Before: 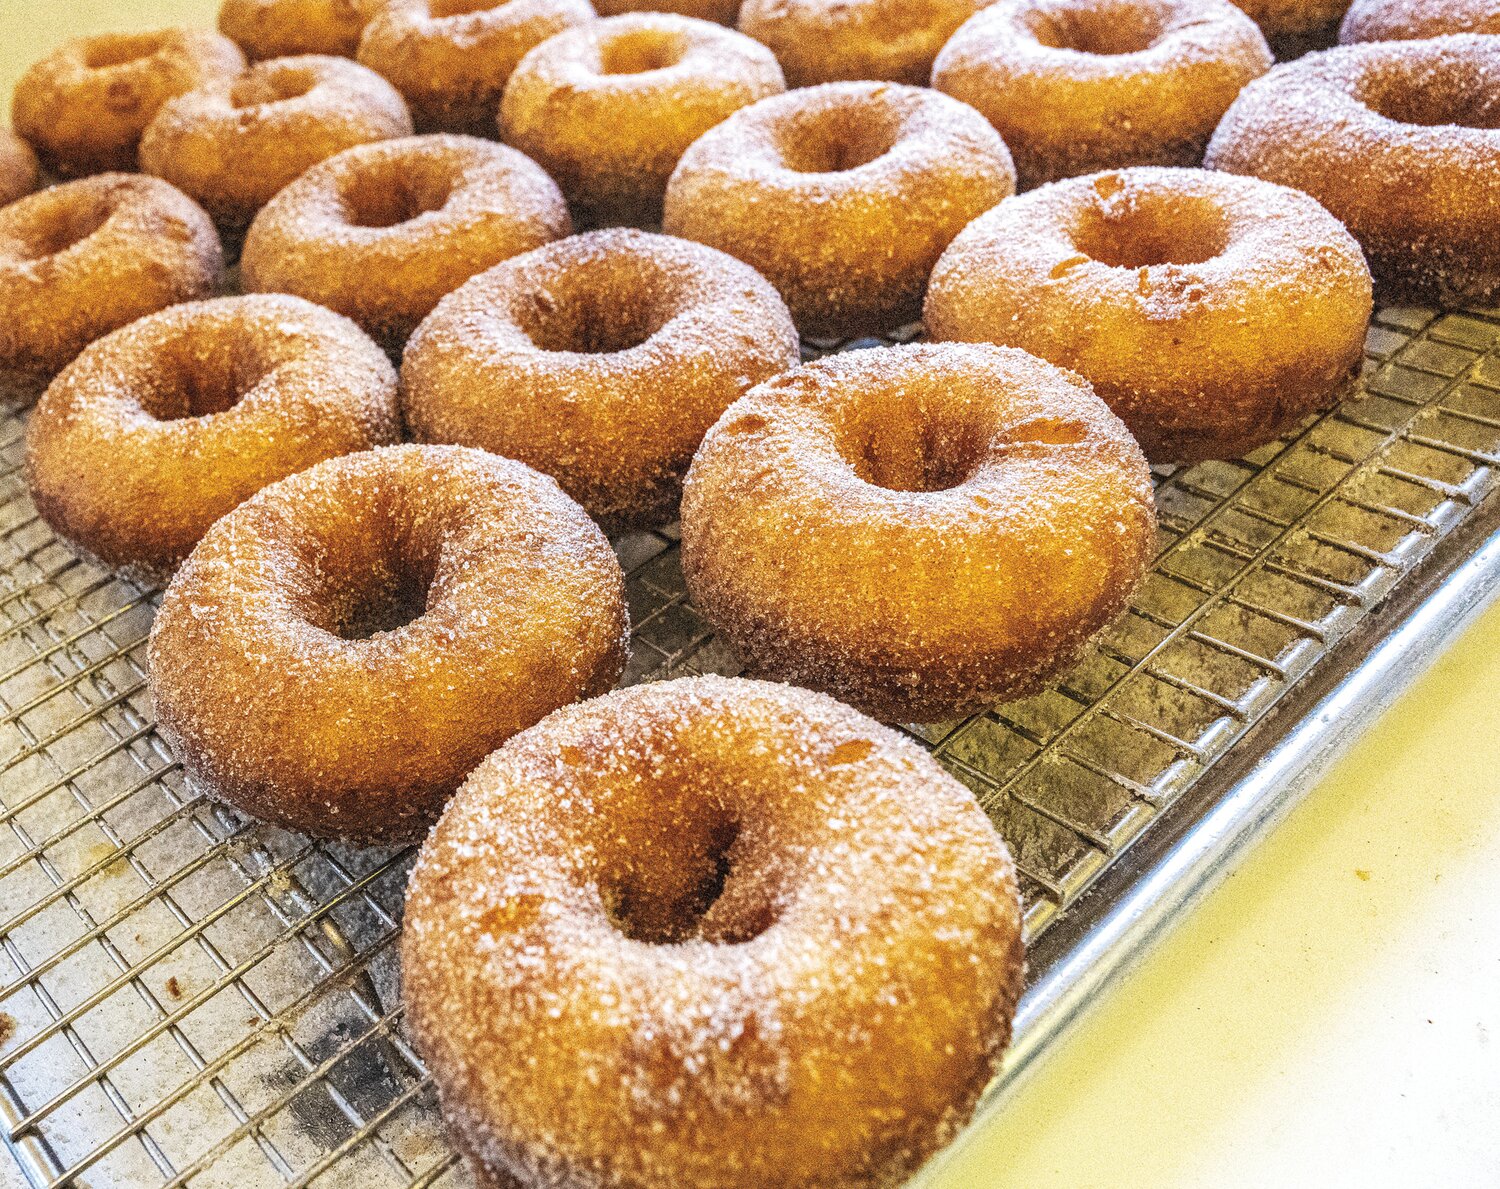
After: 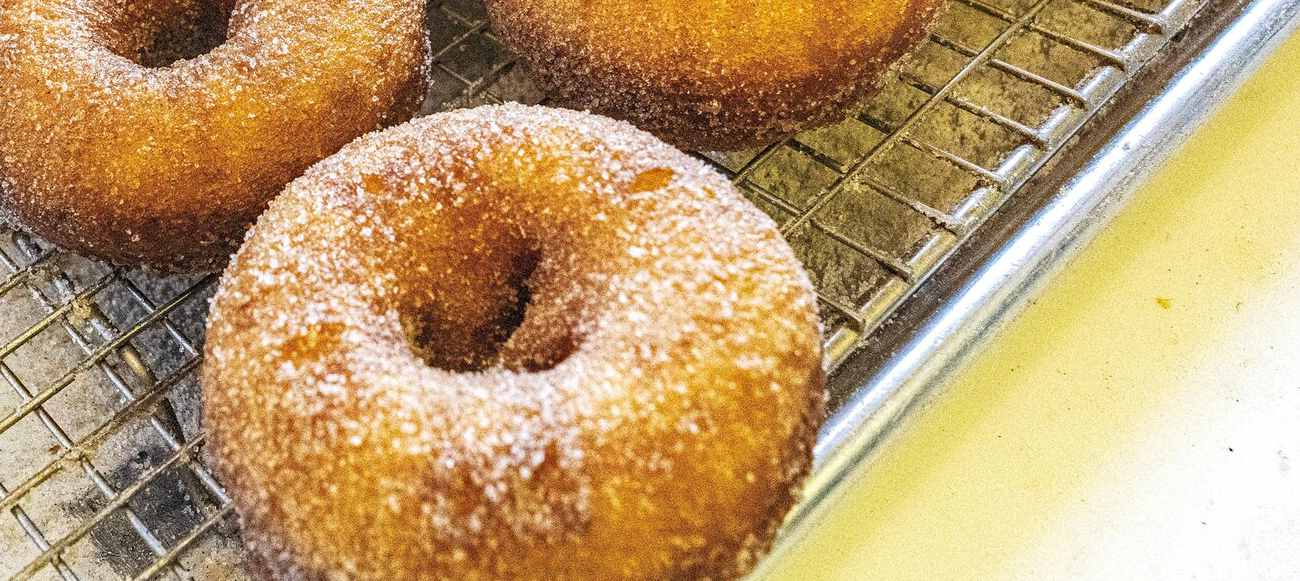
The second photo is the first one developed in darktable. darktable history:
crop and rotate: left 13.306%, top 48.129%, bottom 2.928%
haze removal: strength 0.25, distance 0.25, compatibility mode true, adaptive false
